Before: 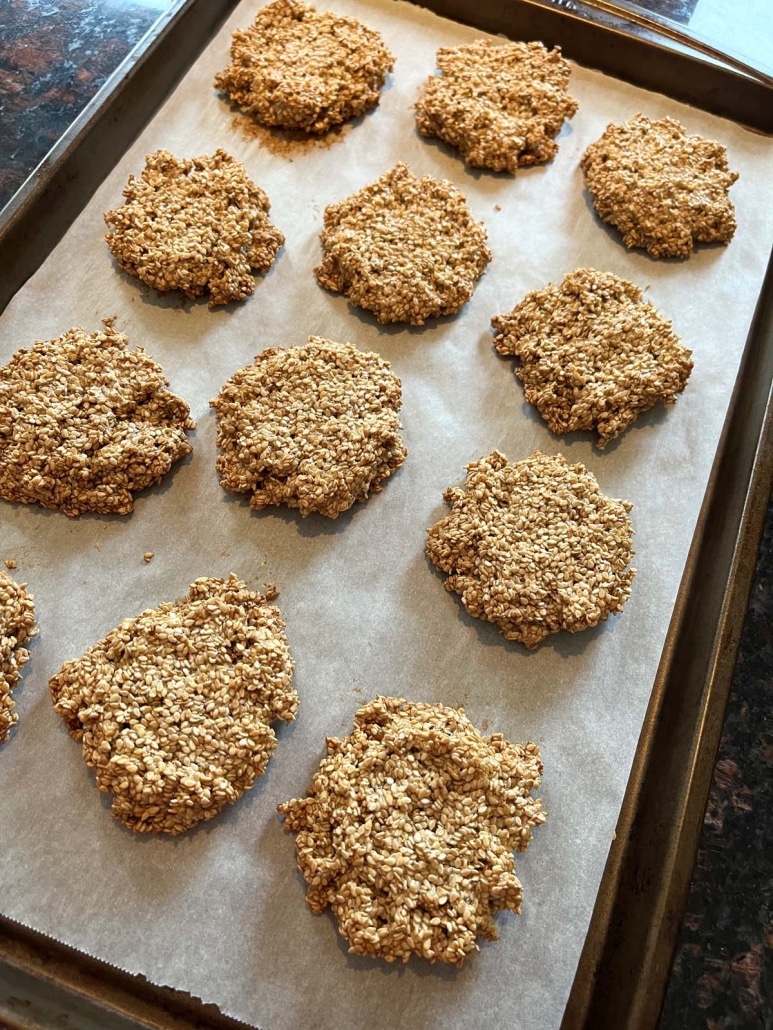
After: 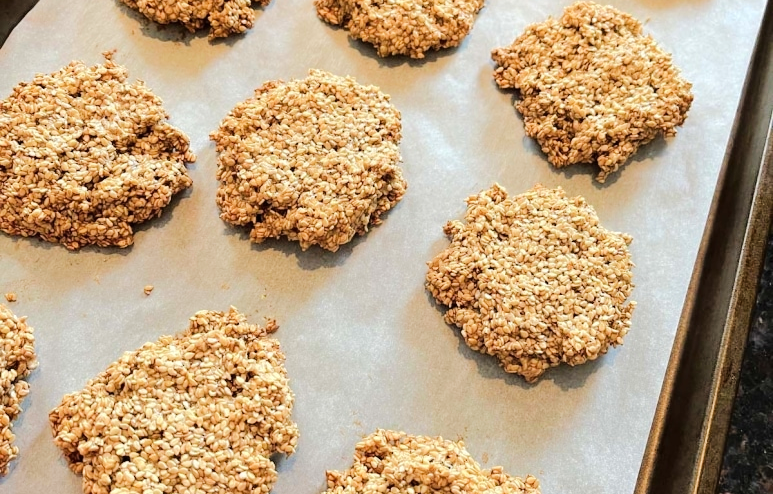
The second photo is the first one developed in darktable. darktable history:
tone equalizer: -7 EV 0.148 EV, -6 EV 0.585 EV, -5 EV 1.14 EV, -4 EV 1.32 EV, -3 EV 1.18 EV, -2 EV 0.6 EV, -1 EV 0.152 EV, edges refinement/feathering 500, mask exposure compensation -1.24 EV, preserve details no
crop and rotate: top 25.985%, bottom 26.025%
